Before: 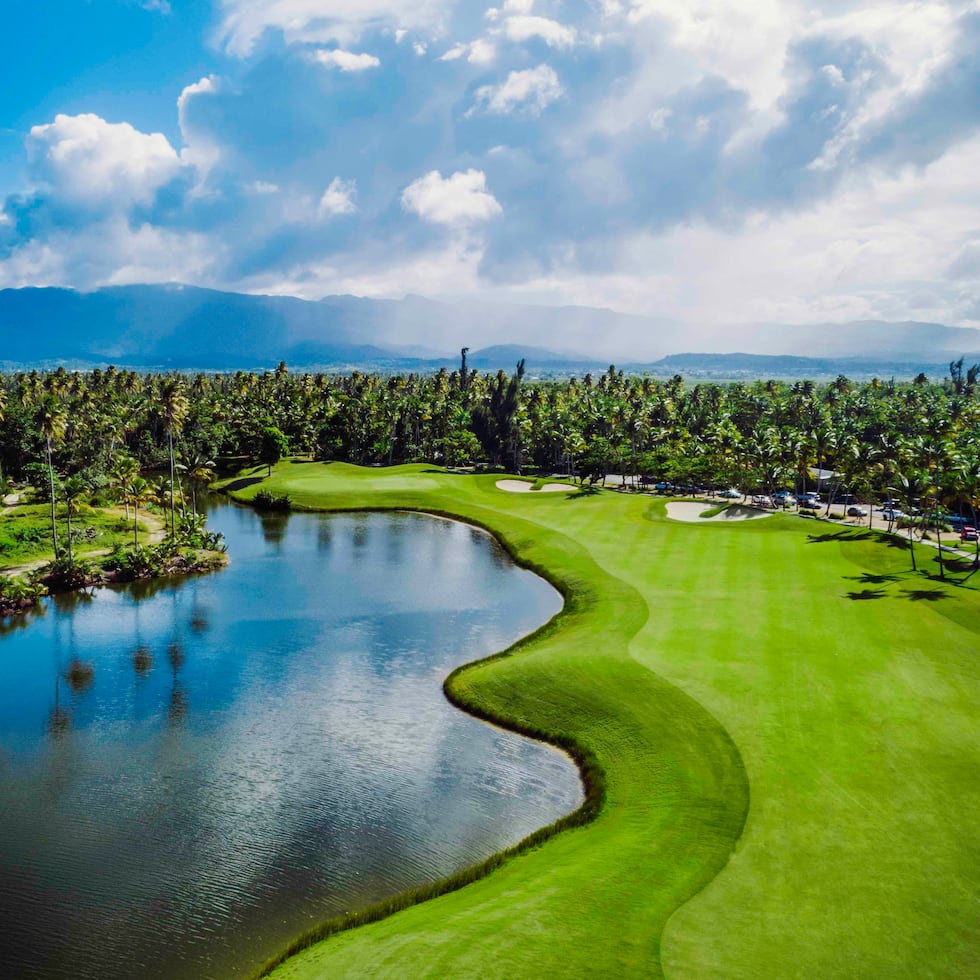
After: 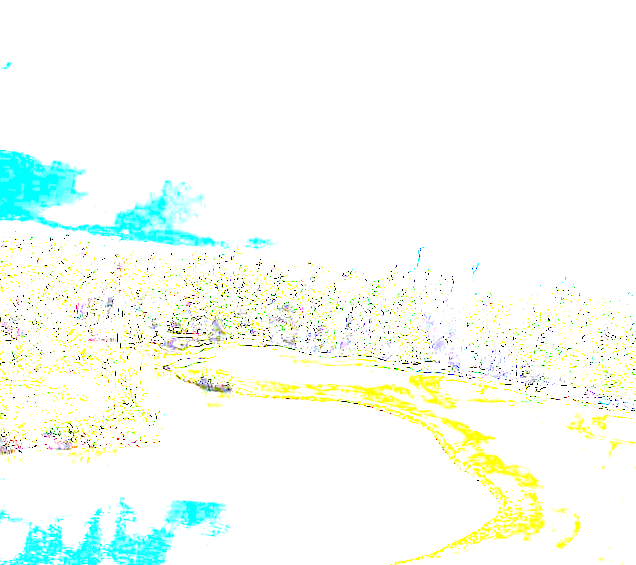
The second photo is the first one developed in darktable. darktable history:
exposure: exposure 8 EV, compensate highlight preservation false
crop and rotate: angle -4.99°, left 2.122%, top 6.945%, right 27.566%, bottom 30.519%
